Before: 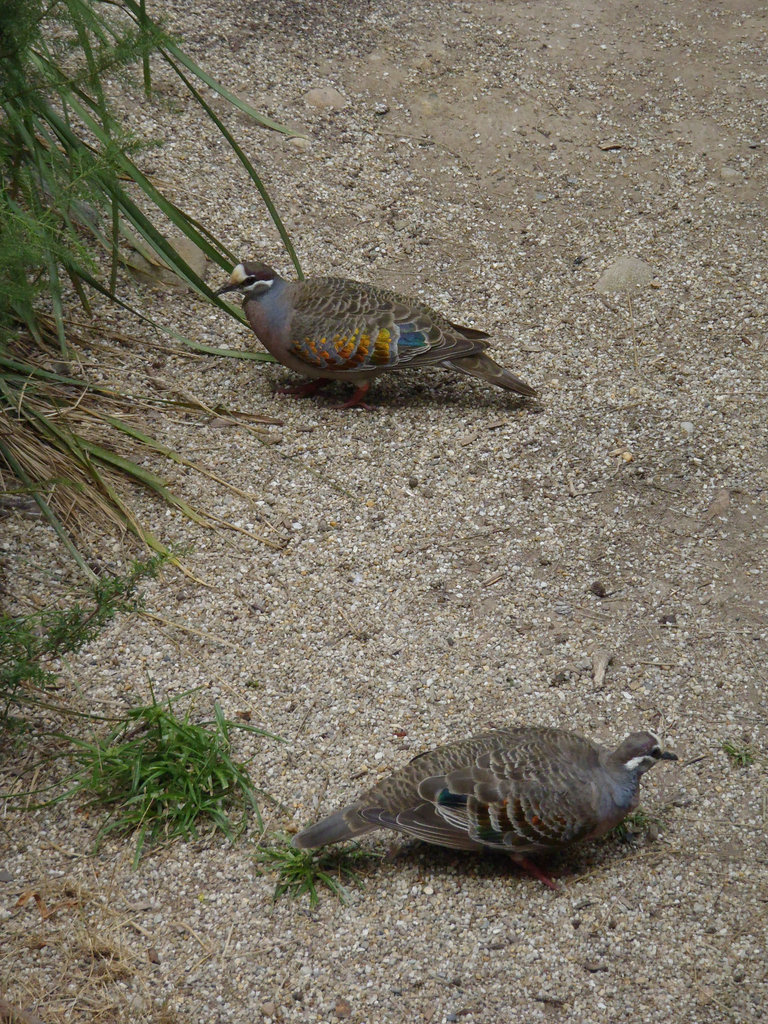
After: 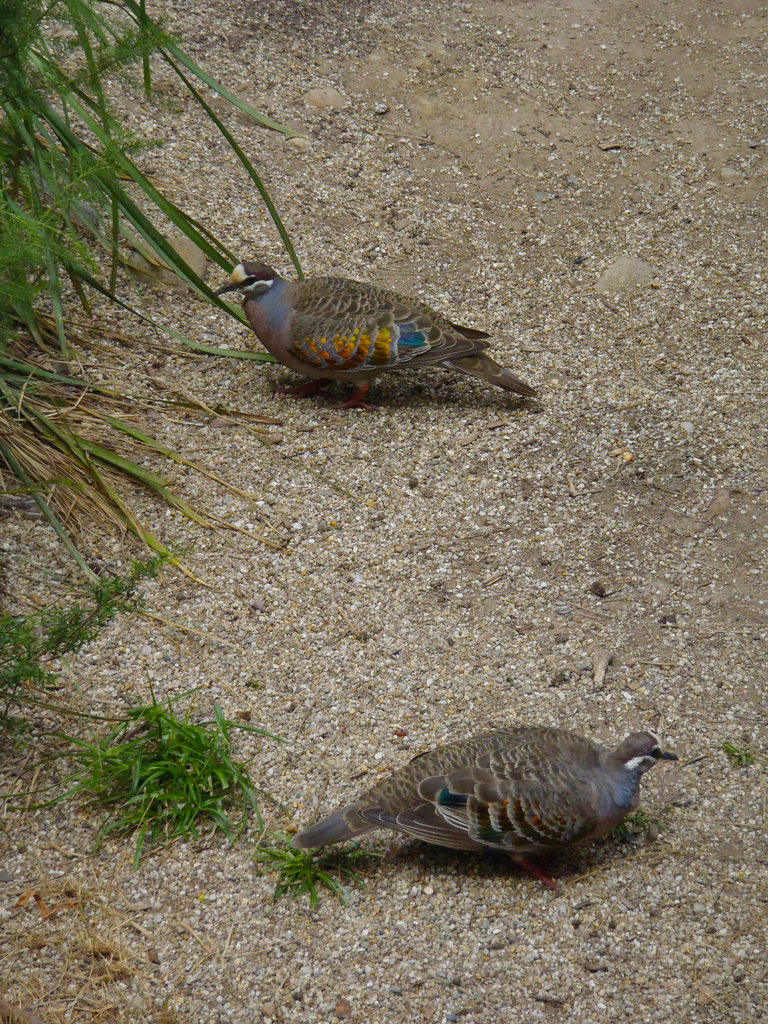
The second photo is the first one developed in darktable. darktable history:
shadows and highlights: soften with gaussian
color balance rgb: linear chroma grading › shadows 9.561%, linear chroma grading › highlights 9.638%, linear chroma grading › global chroma 15.546%, linear chroma grading › mid-tones 14.86%, perceptual saturation grading › global saturation 0.26%, global vibrance 10.09%, saturation formula JzAzBz (2021)
